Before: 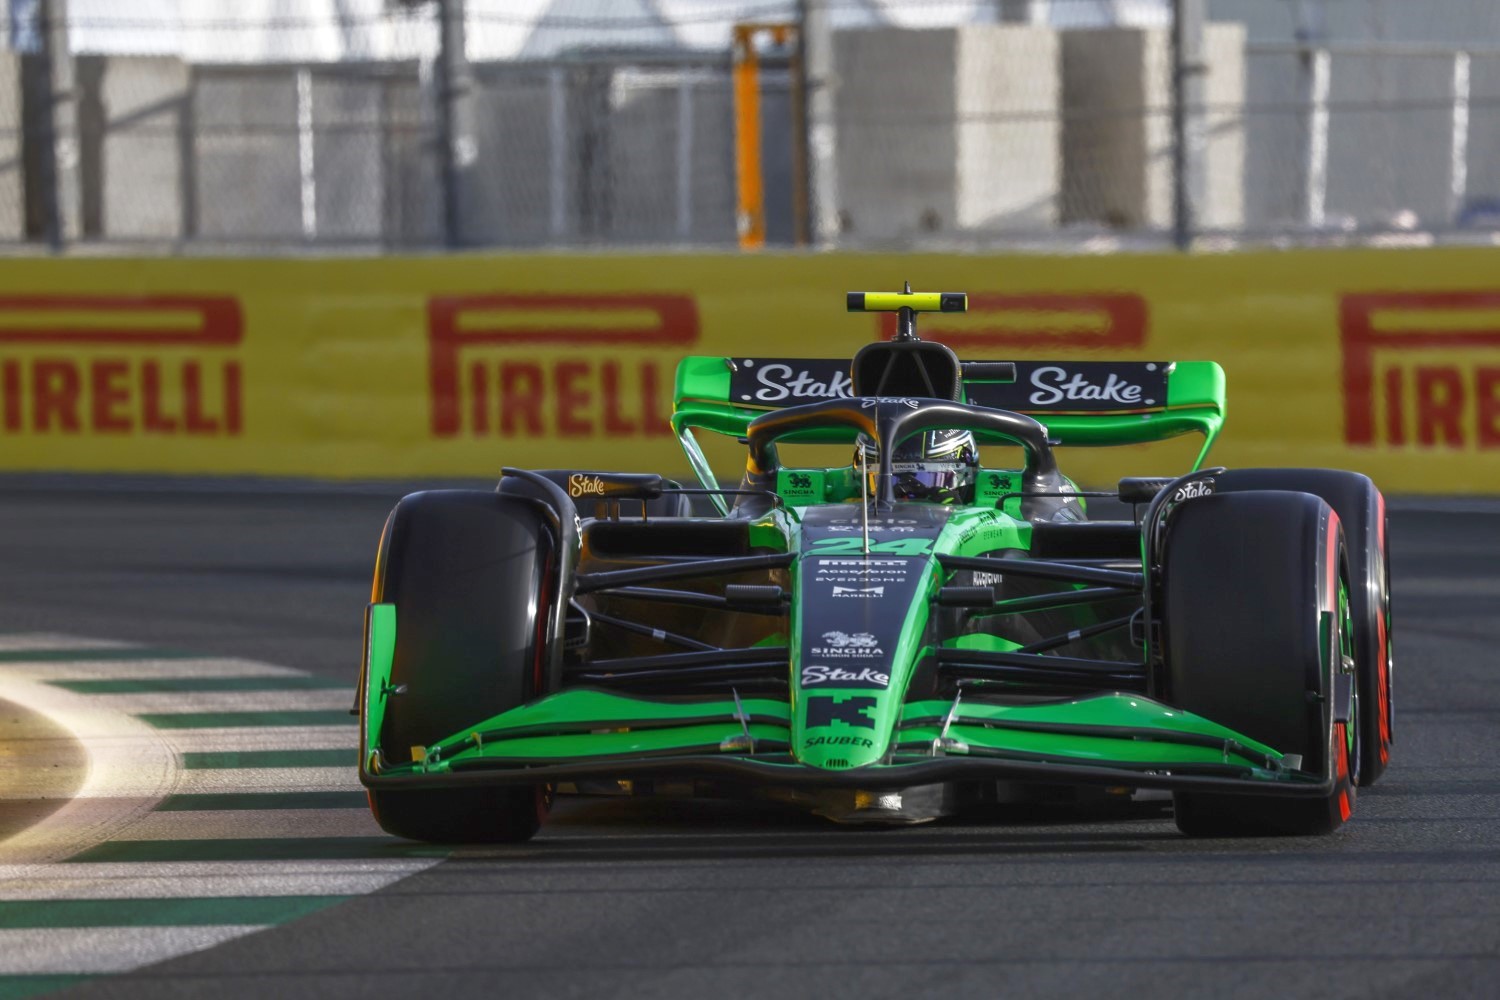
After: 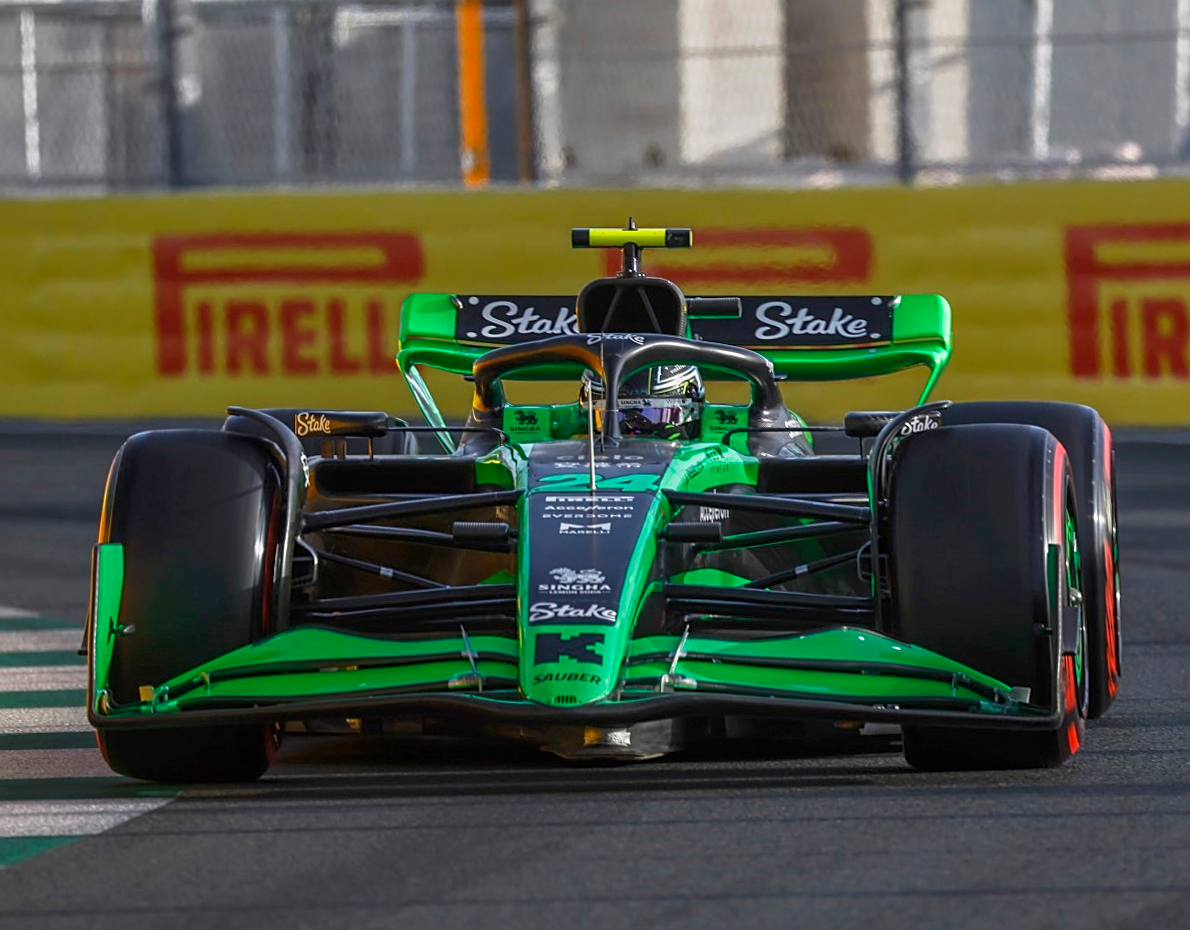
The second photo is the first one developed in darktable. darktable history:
sharpen: on, module defaults
rotate and perspective: rotation -0.45°, automatic cropping original format, crop left 0.008, crop right 0.992, crop top 0.012, crop bottom 0.988
crop and rotate: left 17.959%, top 5.771%, right 1.742%
local contrast: detail 110%
